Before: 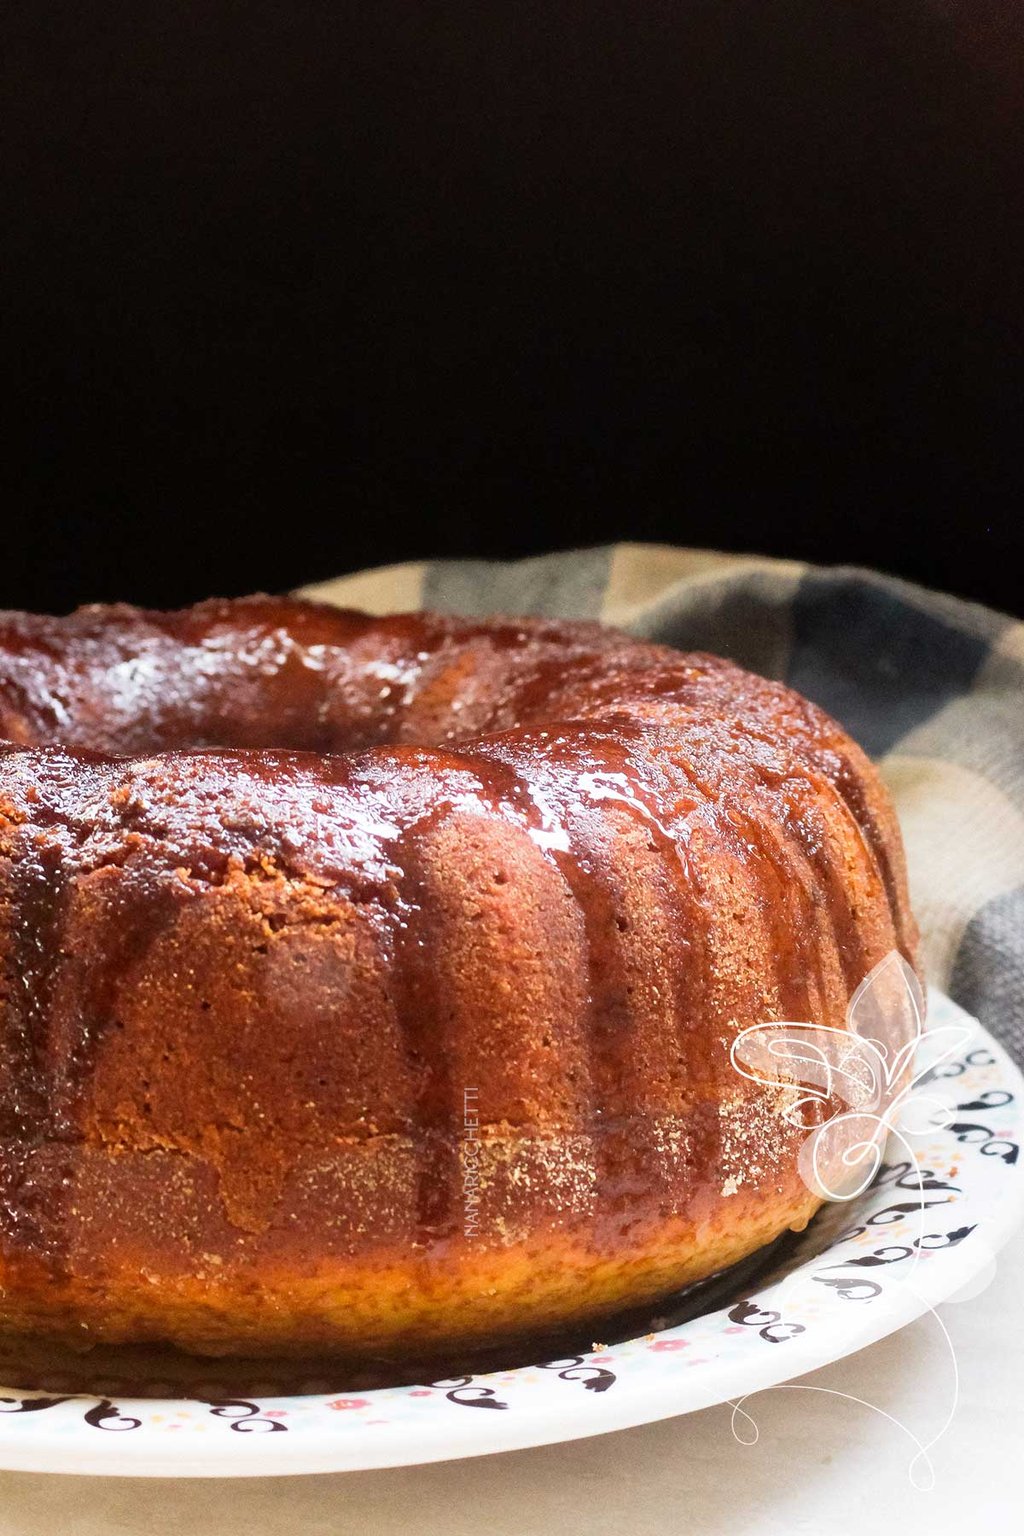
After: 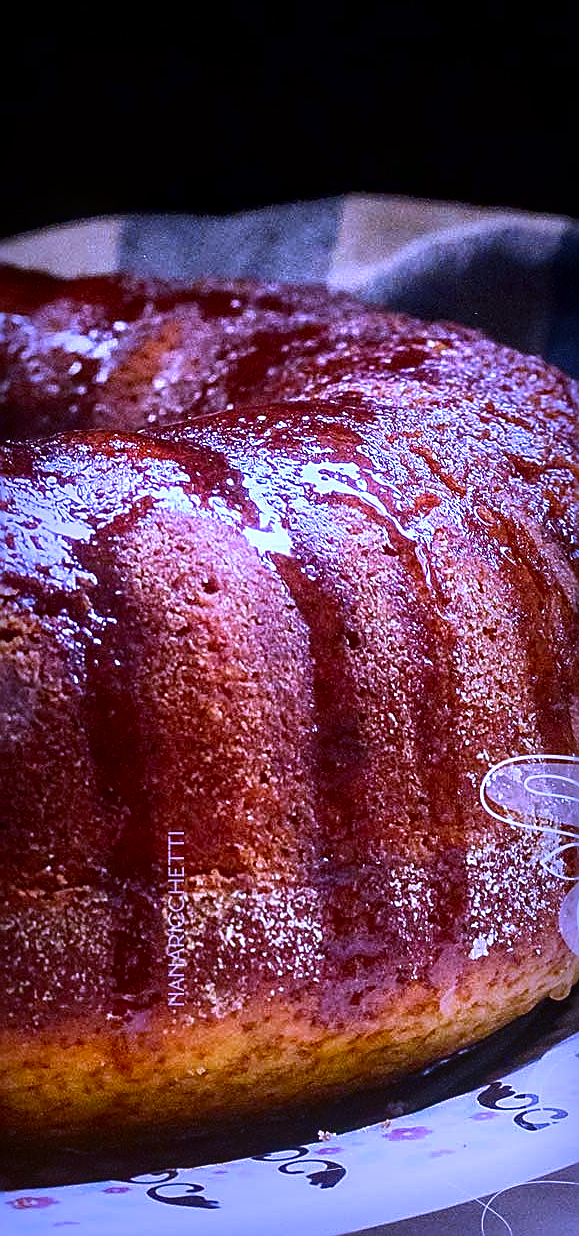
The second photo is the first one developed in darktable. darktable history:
white balance: red 0.98, blue 1.61
local contrast: on, module defaults
contrast brightness saturation: contrast 0.13, brightness -0.24, saturation 0.14
crop: left 31.379%, top 24.658%, right 20.326%, bottom 6.628%
sharpen: radius 1.685, amount 1.294
color calibration: x 0.37, y 0.382, temperature 4313.32 K
vignetting: fall-off start 53.2%, brightness -0.594, saturation 0, automatic ratio true, width/height ratio 1.313, shape 0.22, unbound false
